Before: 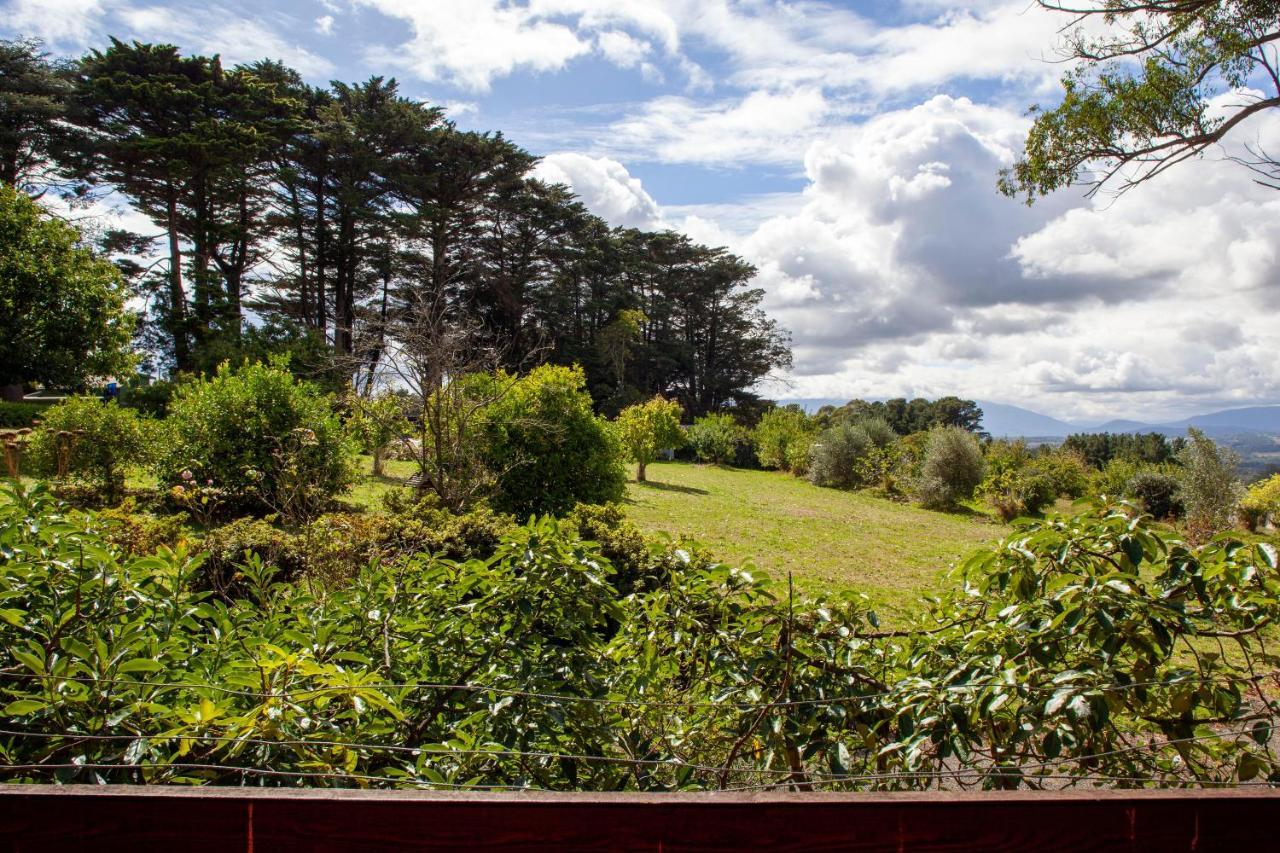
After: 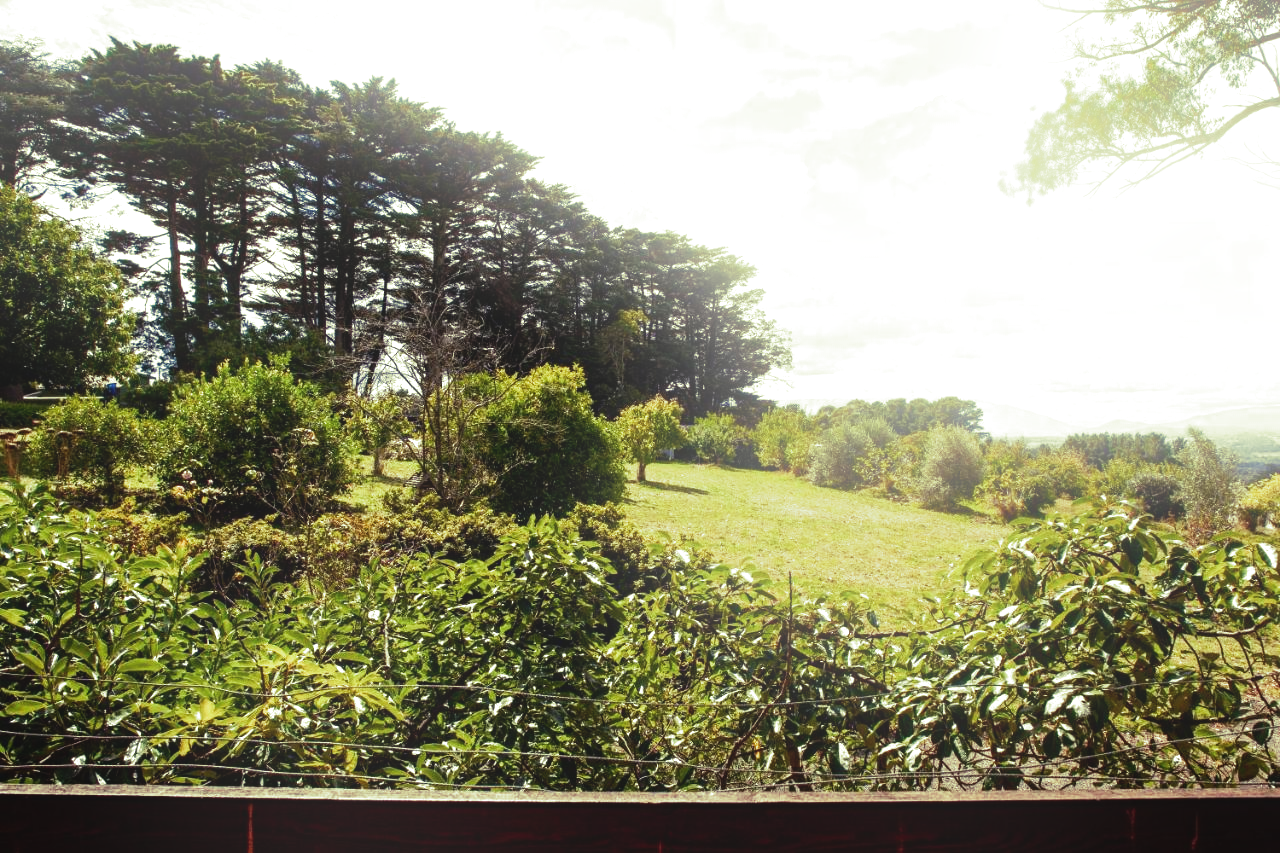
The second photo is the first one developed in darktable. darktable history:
split-toning: shadows › hue 290.82°, shadows › saturation 0.34, highlights › saturation 0.38, balance 0, compress 50%
tone equalizer: -8 EV -0.75 EV, -7 EV -0.7 EV, -6 EV -0.6 EV, -5 EV -0.4 EV, -3 EV 0.4 EV, -2 EV 0.6 EV, -1 EV 0.7 EV, +0 EV 0.75 EV, edges refinement/feathering 500, mask exposure compensation -1.57 EV, preserve details no
bloom: threshold 82.5%, strength 16.25%
